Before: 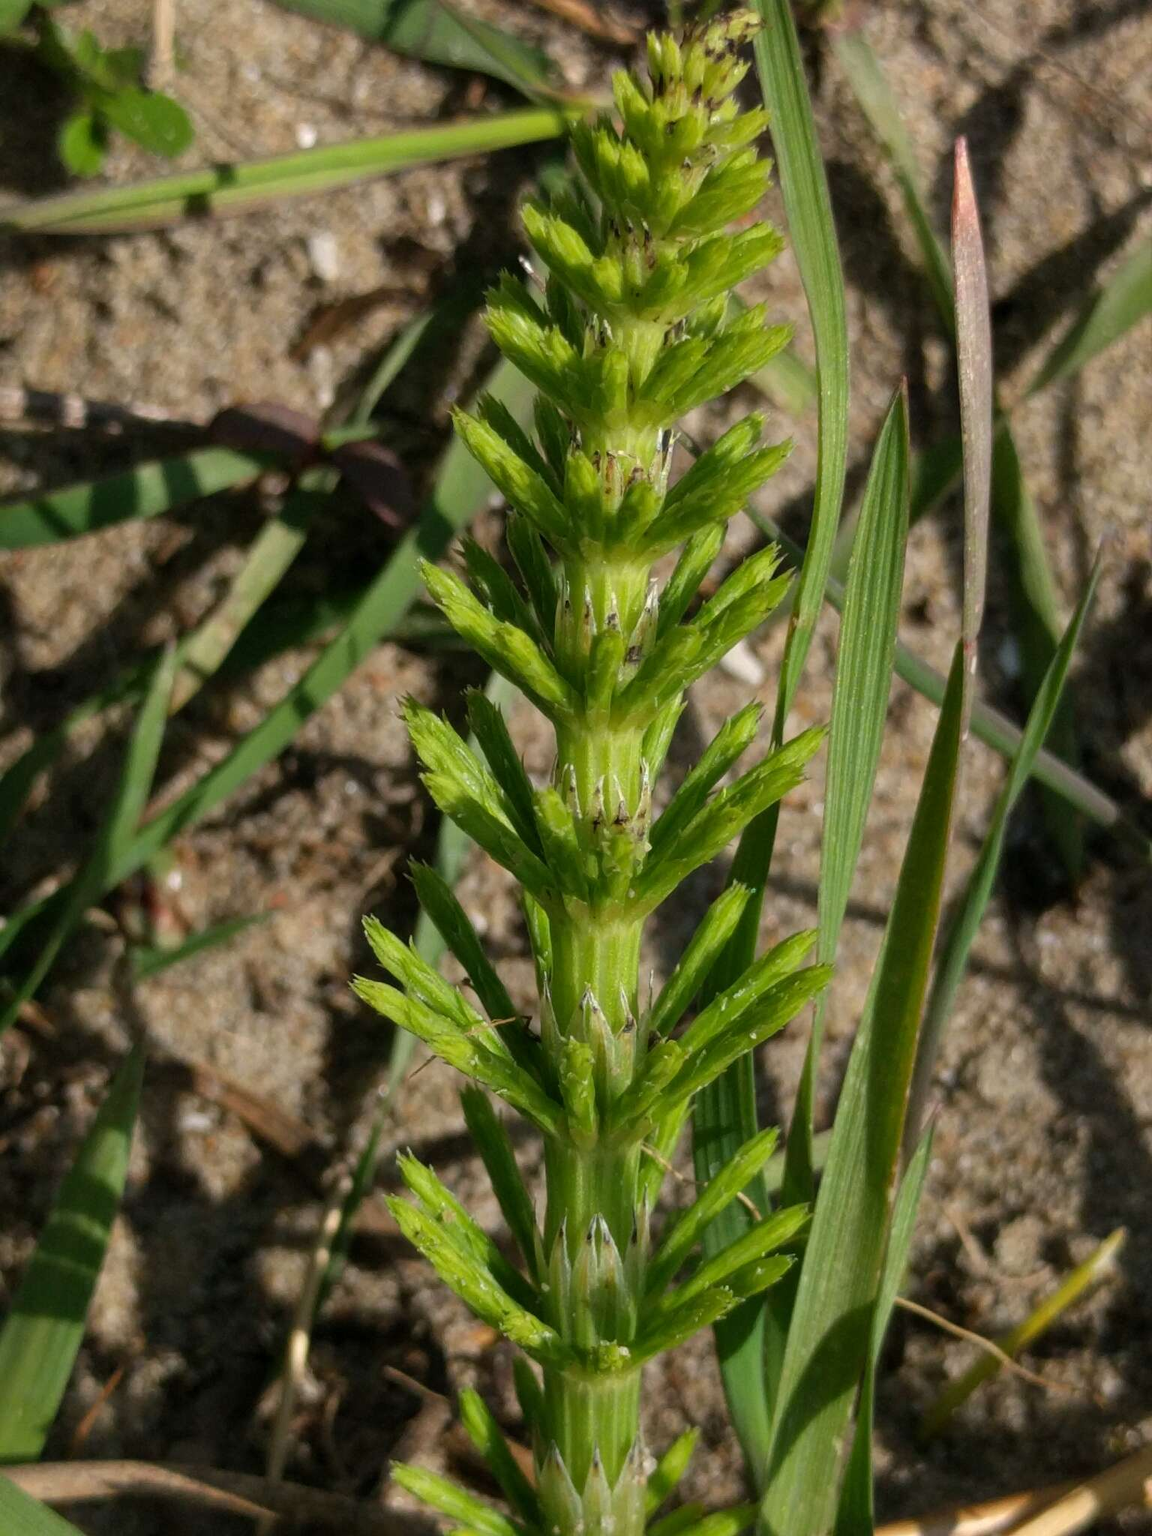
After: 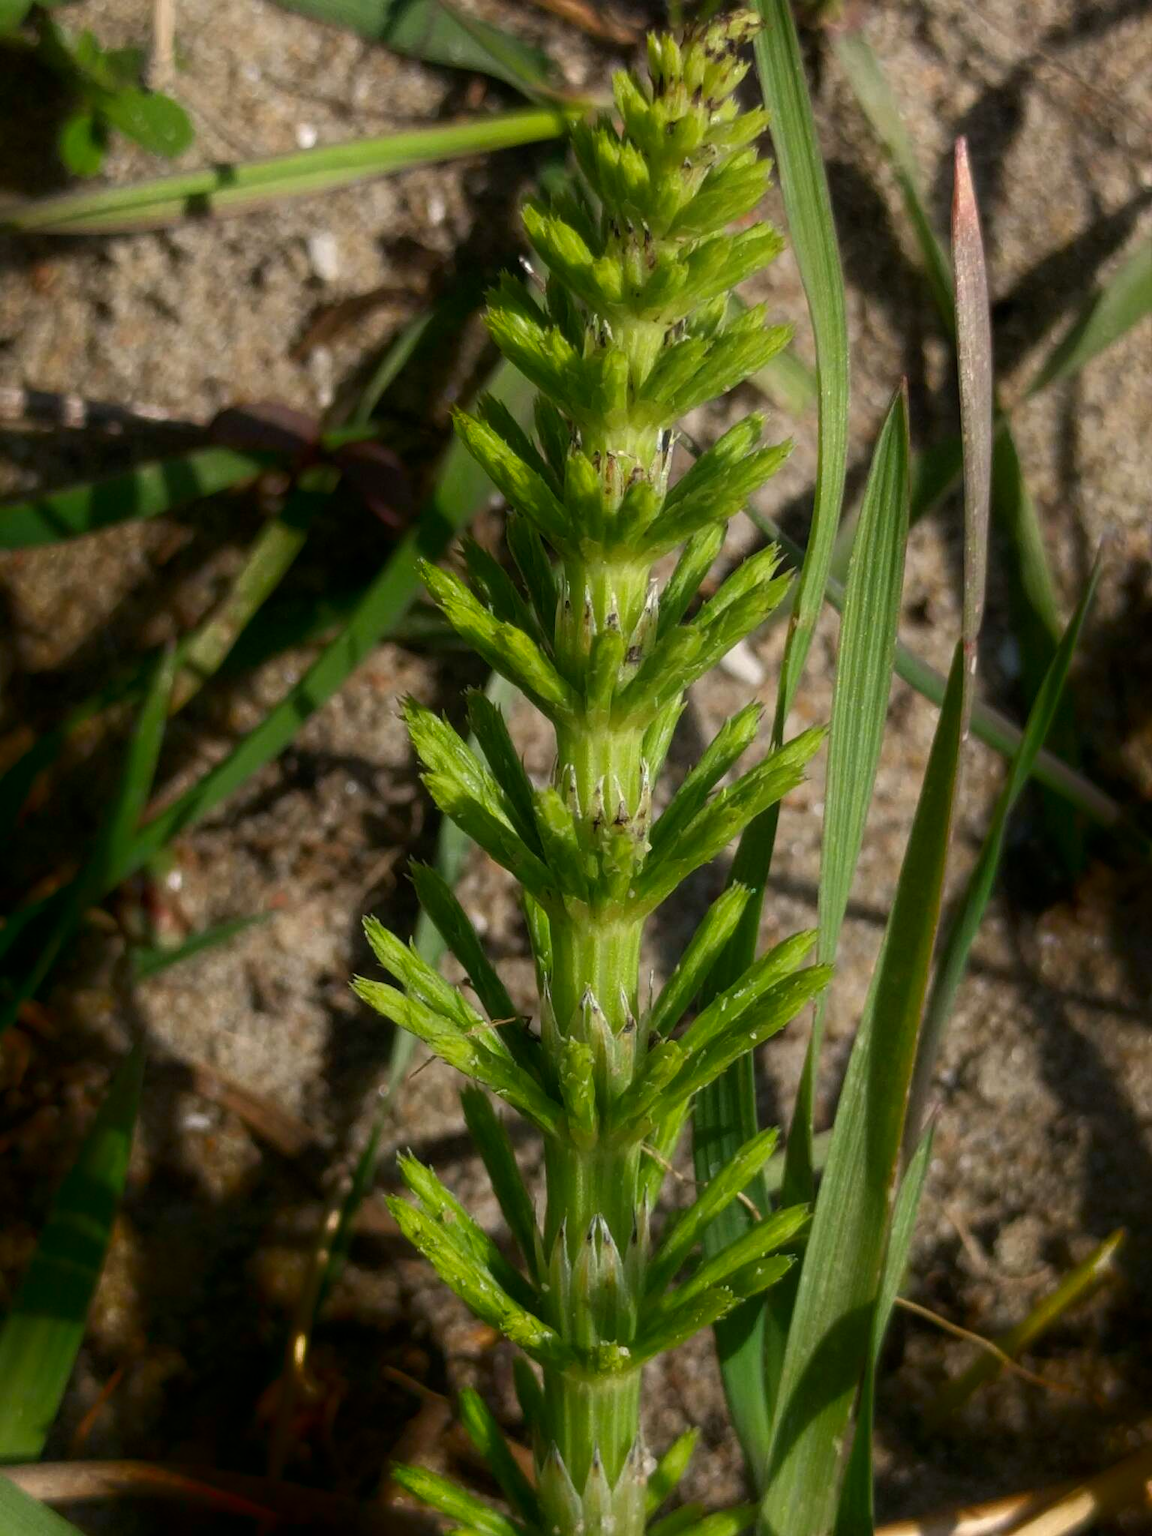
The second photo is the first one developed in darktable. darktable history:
shadows and highlights: shadows -88.22, highlights -37.43, soften with gaussian
